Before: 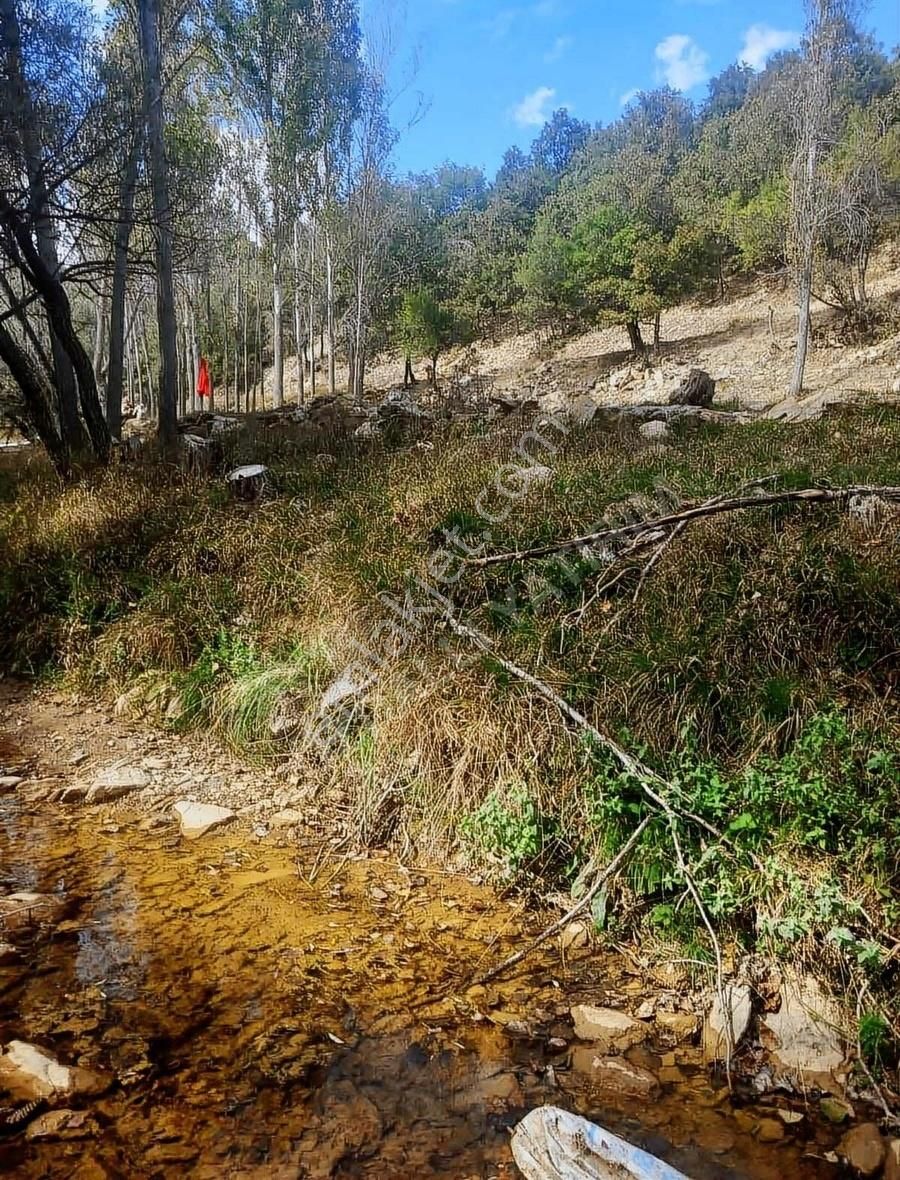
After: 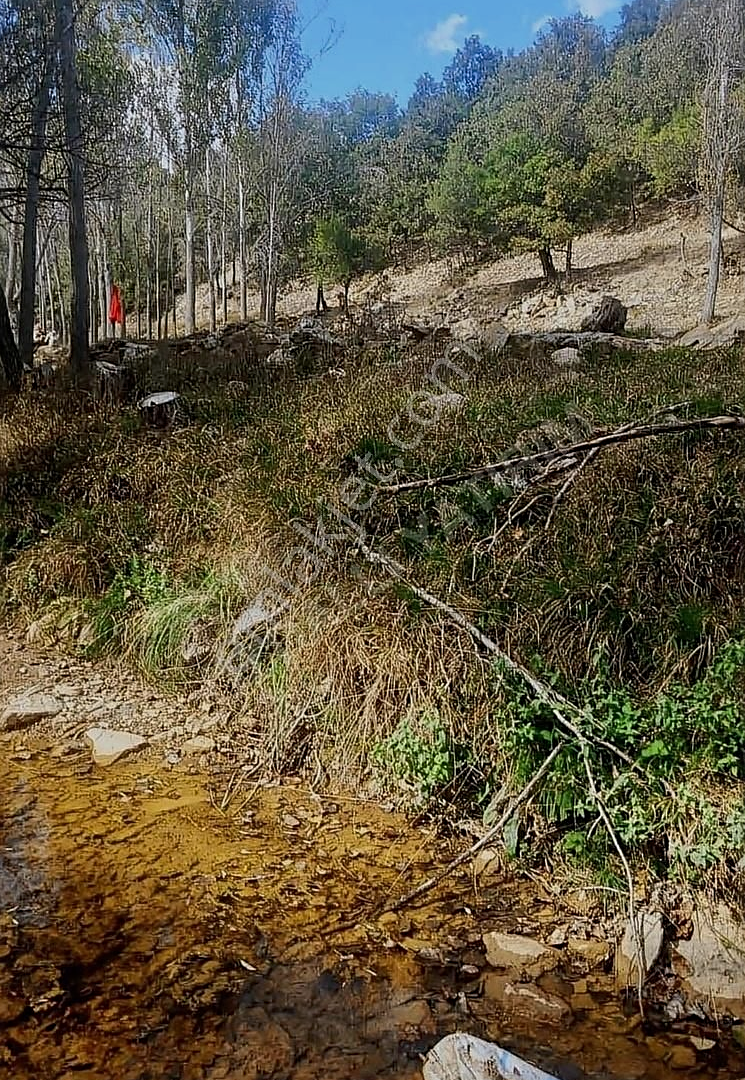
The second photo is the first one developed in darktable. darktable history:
exposure: exposure -0.462 EV, compensate highlight preservation false
crop: left 9.807%, top 6.259%, right 7.334%, bottom 2.177%
sharpen: on, module defaults
